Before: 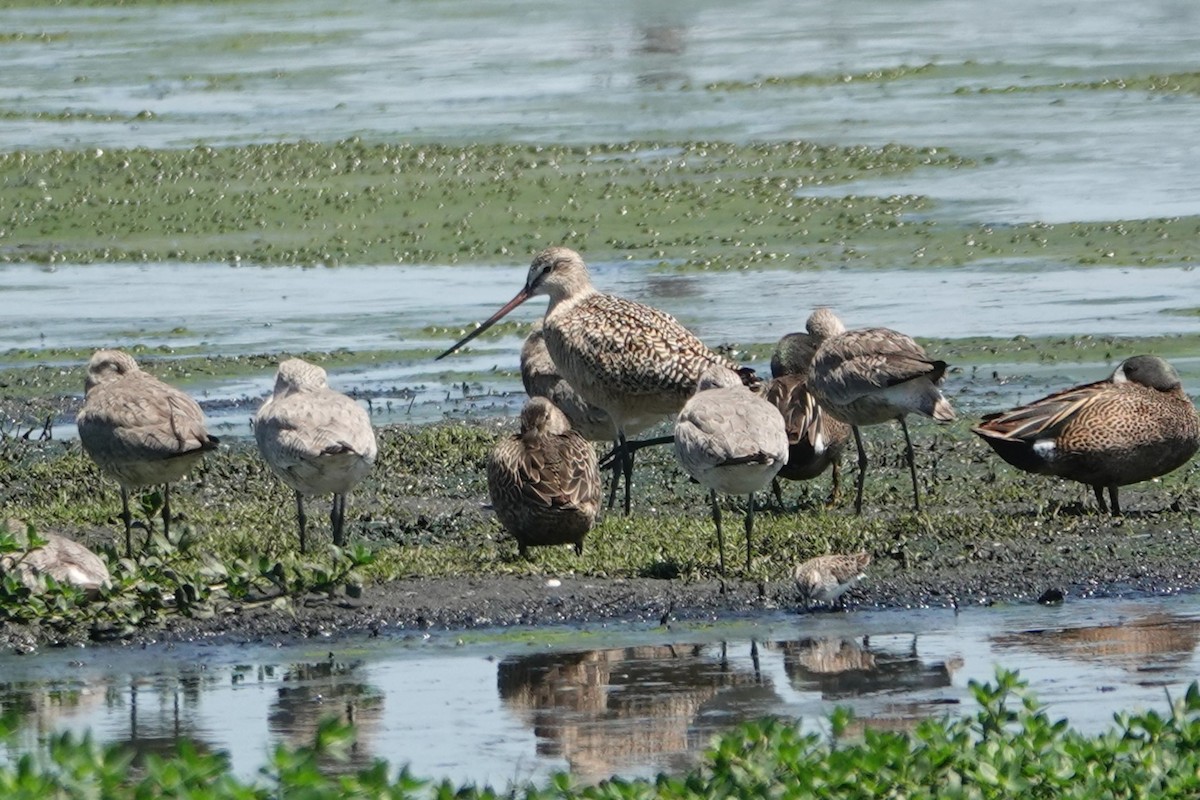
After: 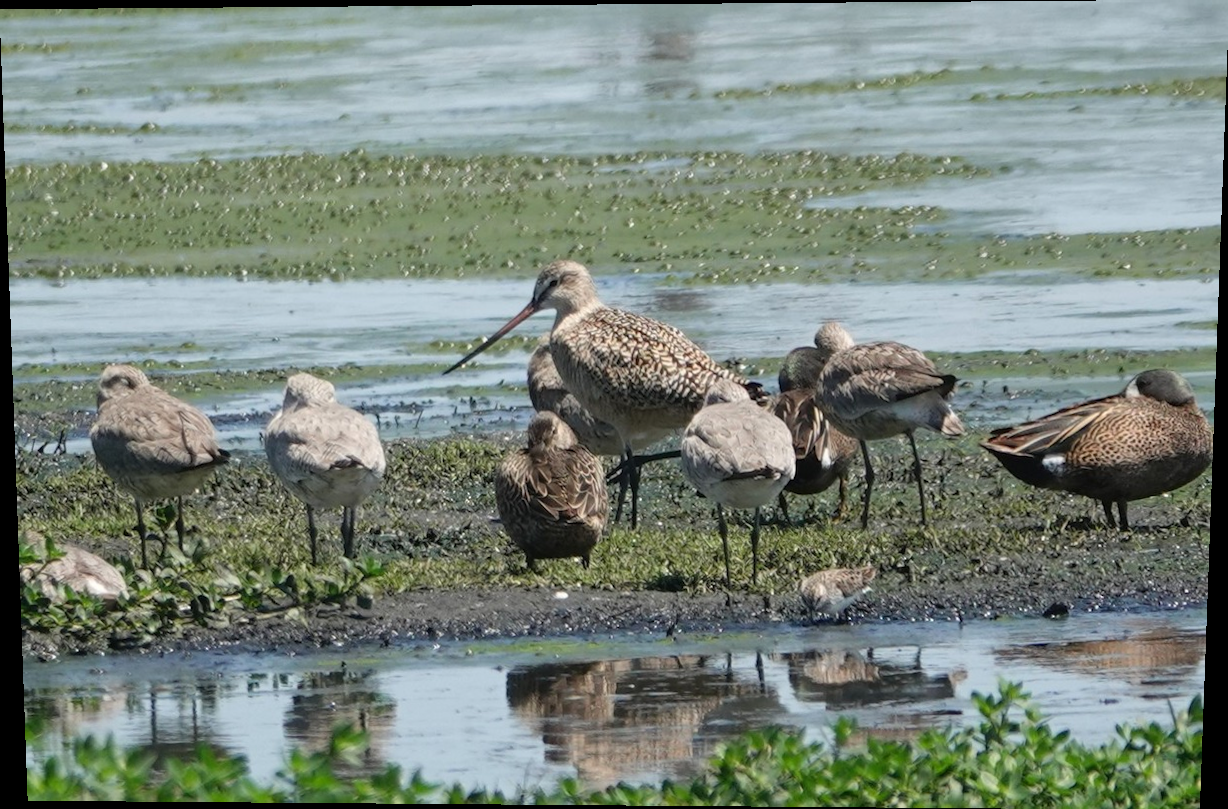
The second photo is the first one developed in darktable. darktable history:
rotate and perspective: lens shift (vertical) 0.048, lens shift (horizontal) -0.024, automatic cropping off
color balance rgb: global vibrance 10%
